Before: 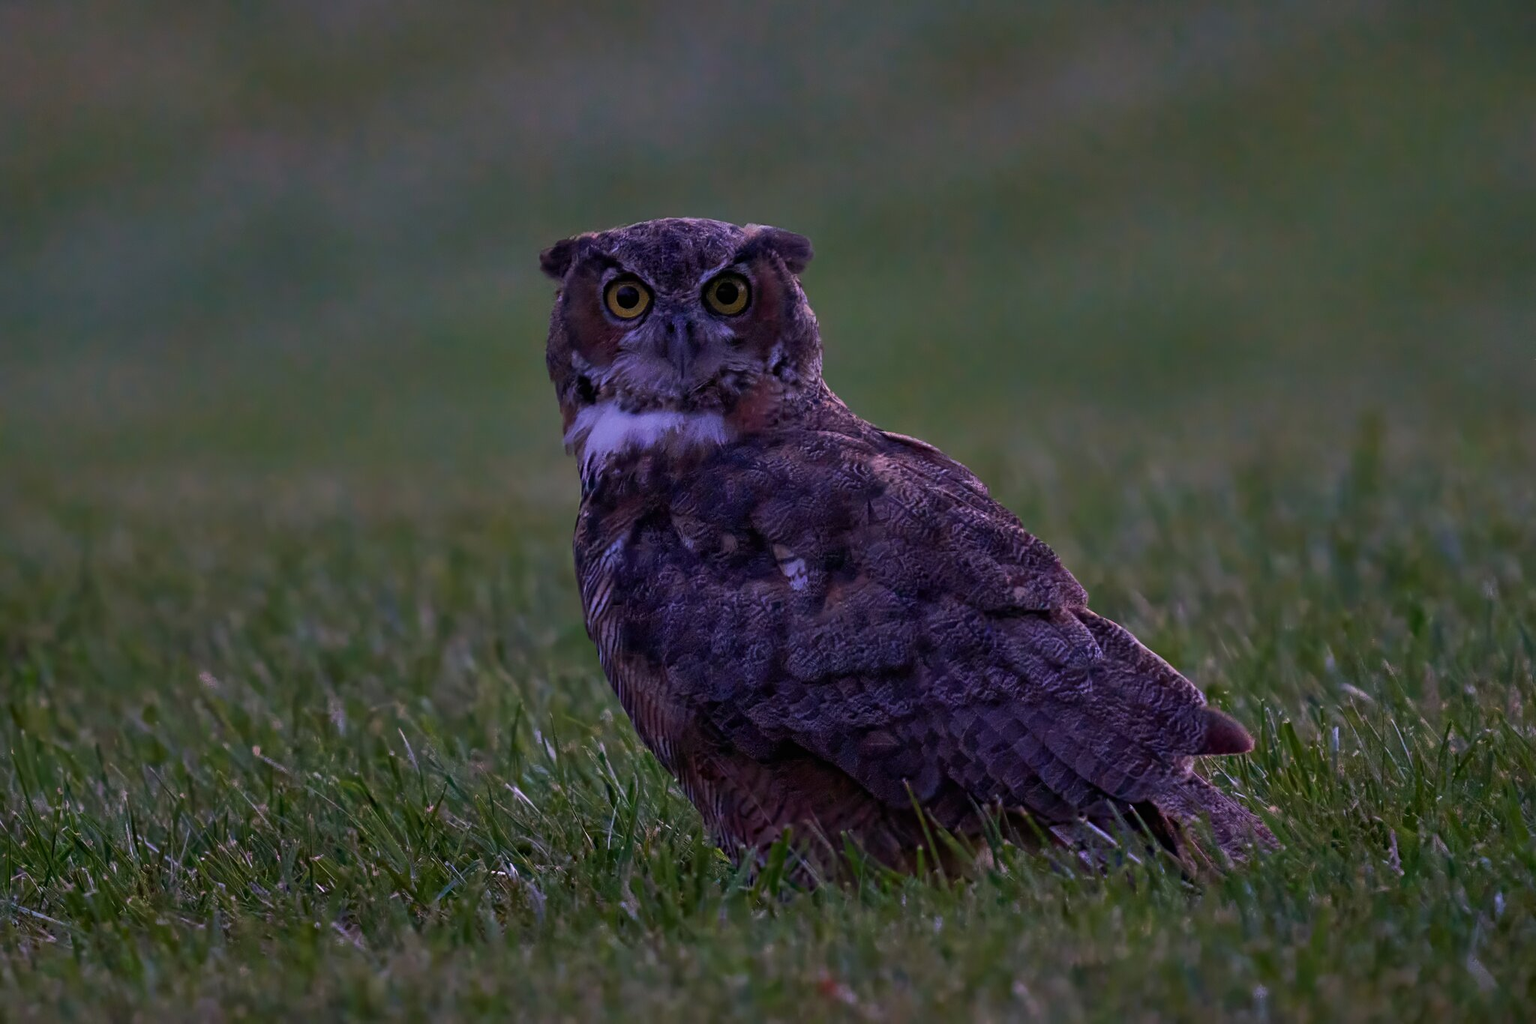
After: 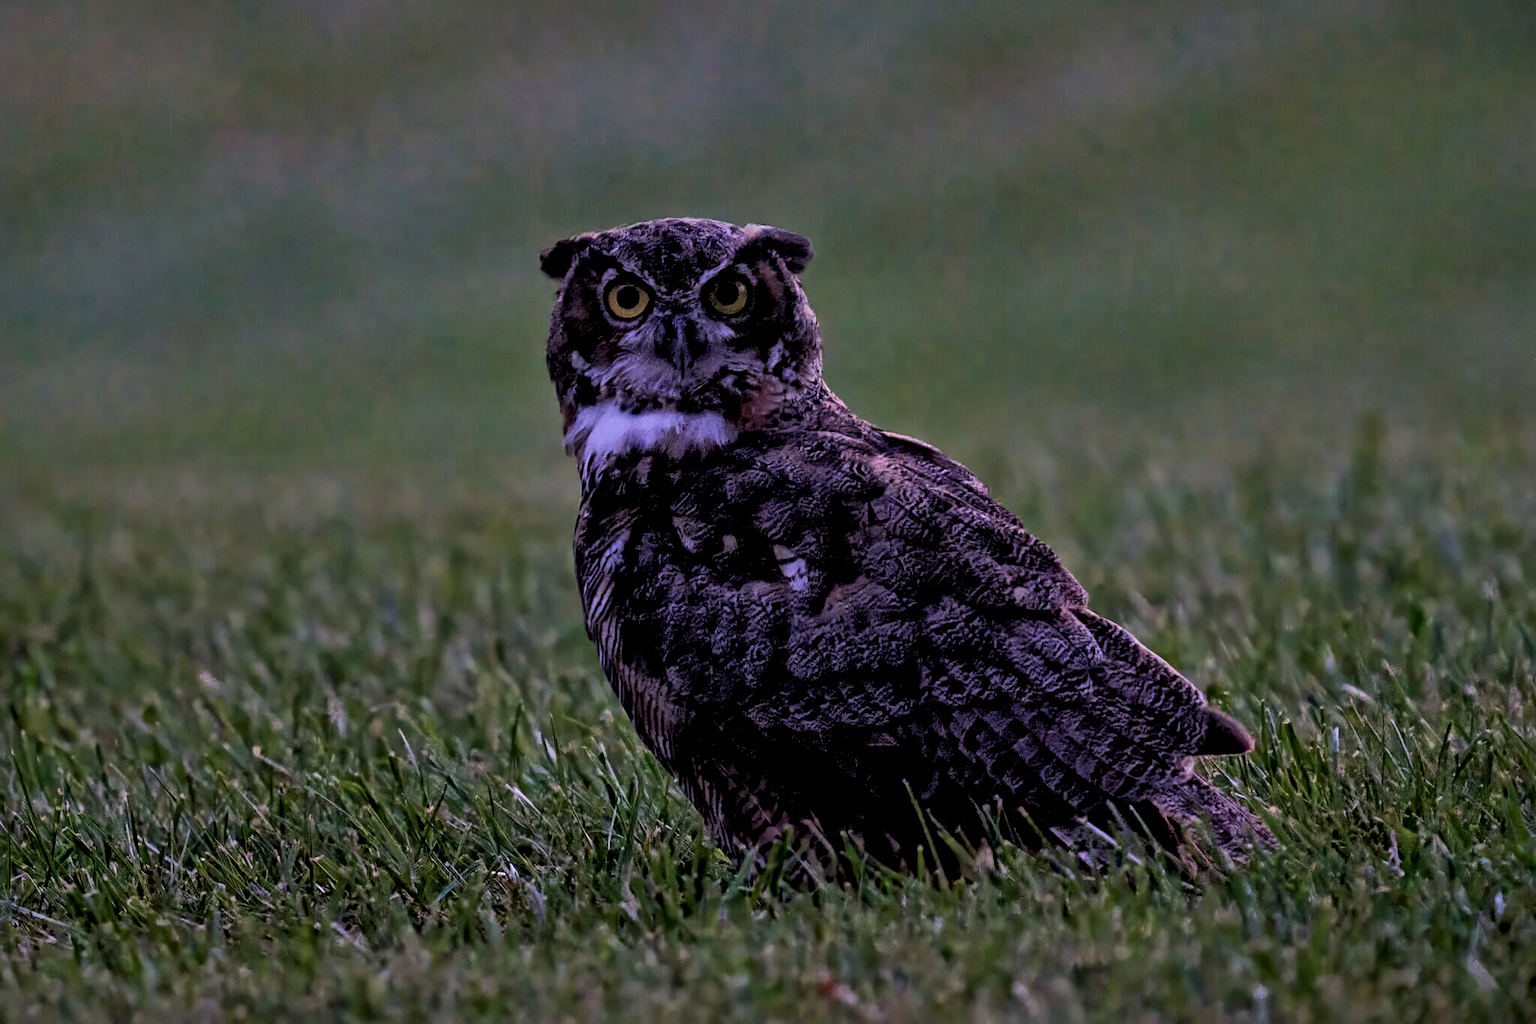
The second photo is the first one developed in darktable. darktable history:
local contrast: mode bilateral grid, contrast 20, coarseness 19, detail 163%, midtone range 0.2
rgb levels: levels [[0.013, 0.434, 0.89], [0, 0.5, 1], [0, 0.5, 1]]
